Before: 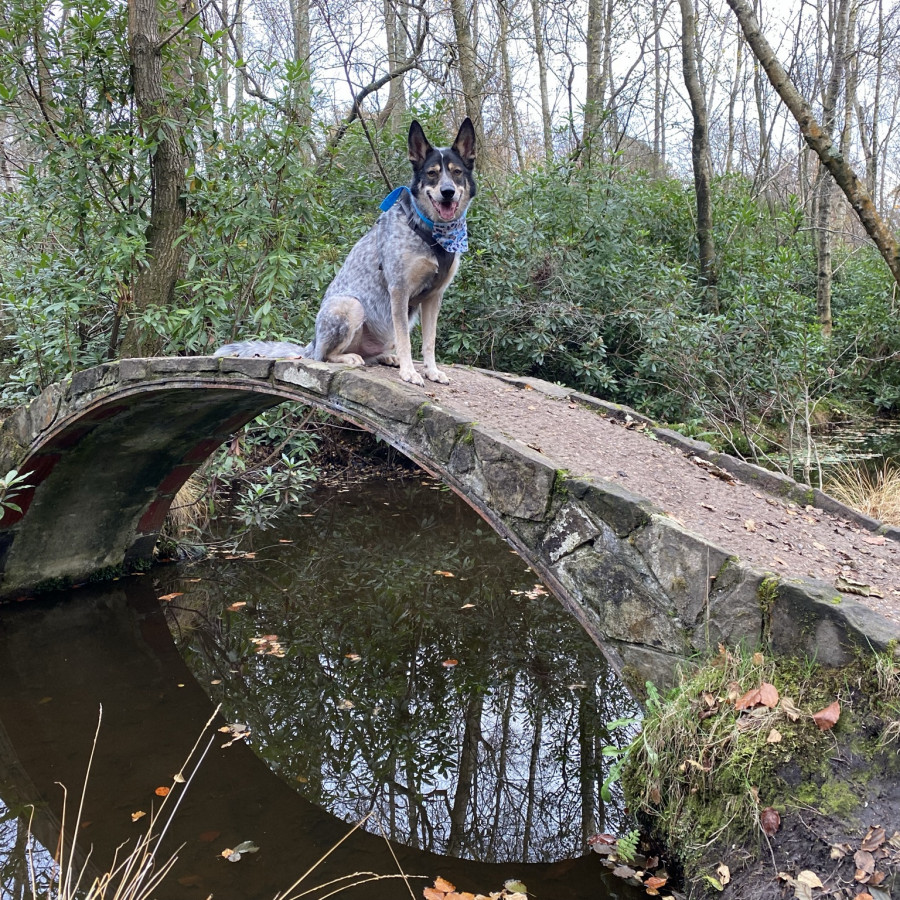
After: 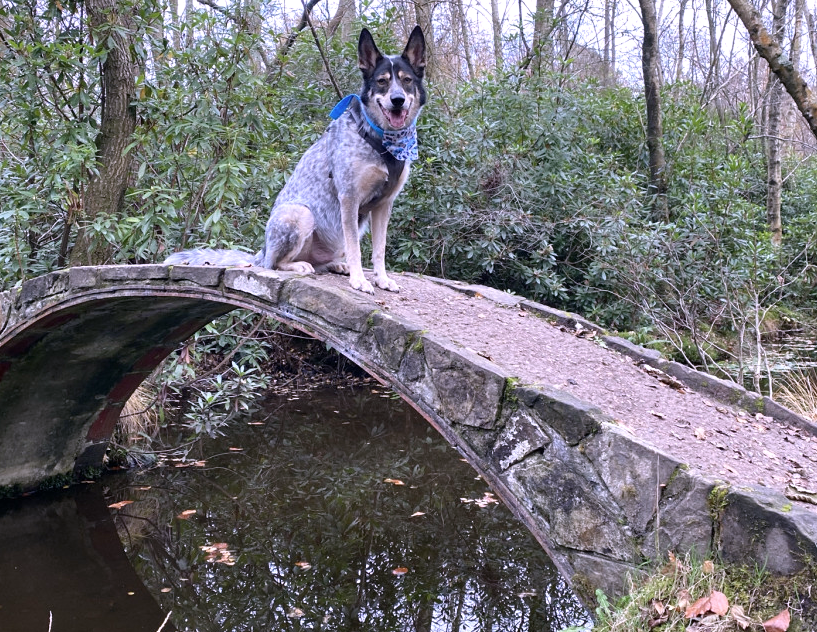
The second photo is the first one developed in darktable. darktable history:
shadows and highlights: shadows -12.5, white point adjustment 4, highlights 28.33
crop: left 5.596%, top 10.314%, right 3.534%, bottom 19.395%
color correction: saturation 0.98
white balance: red 1.042, blue 1.17
